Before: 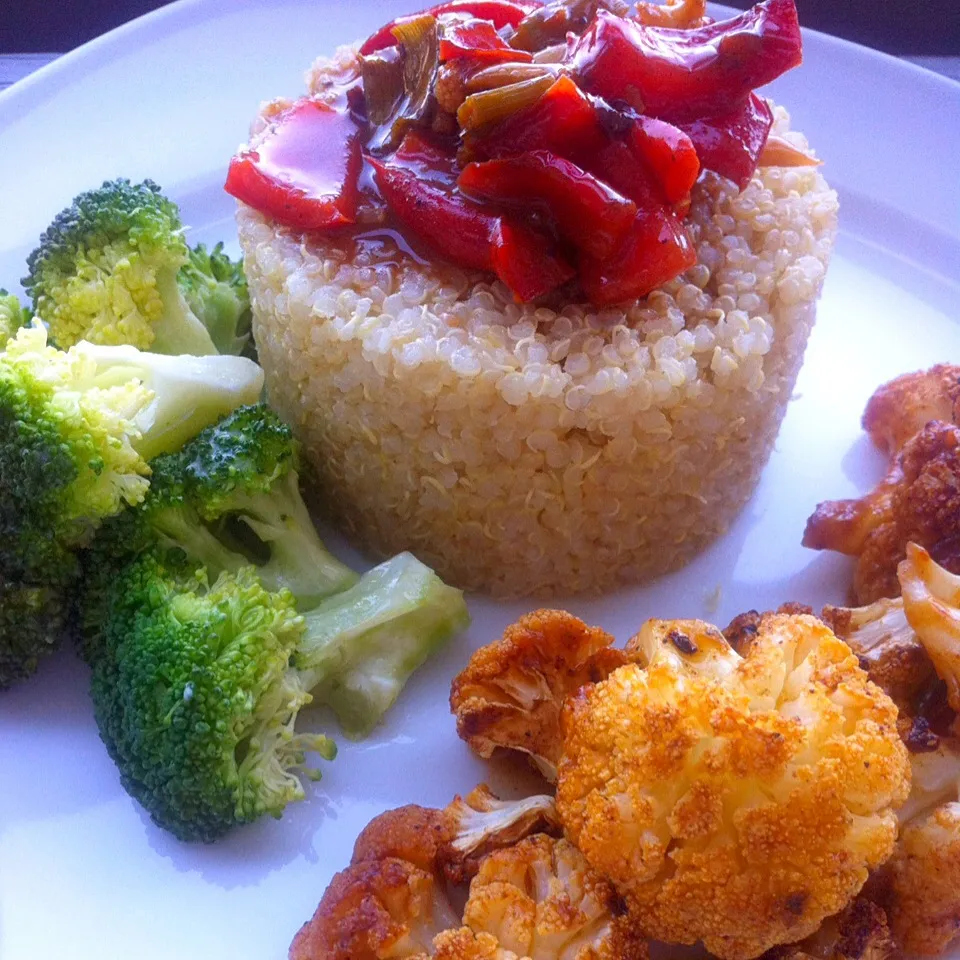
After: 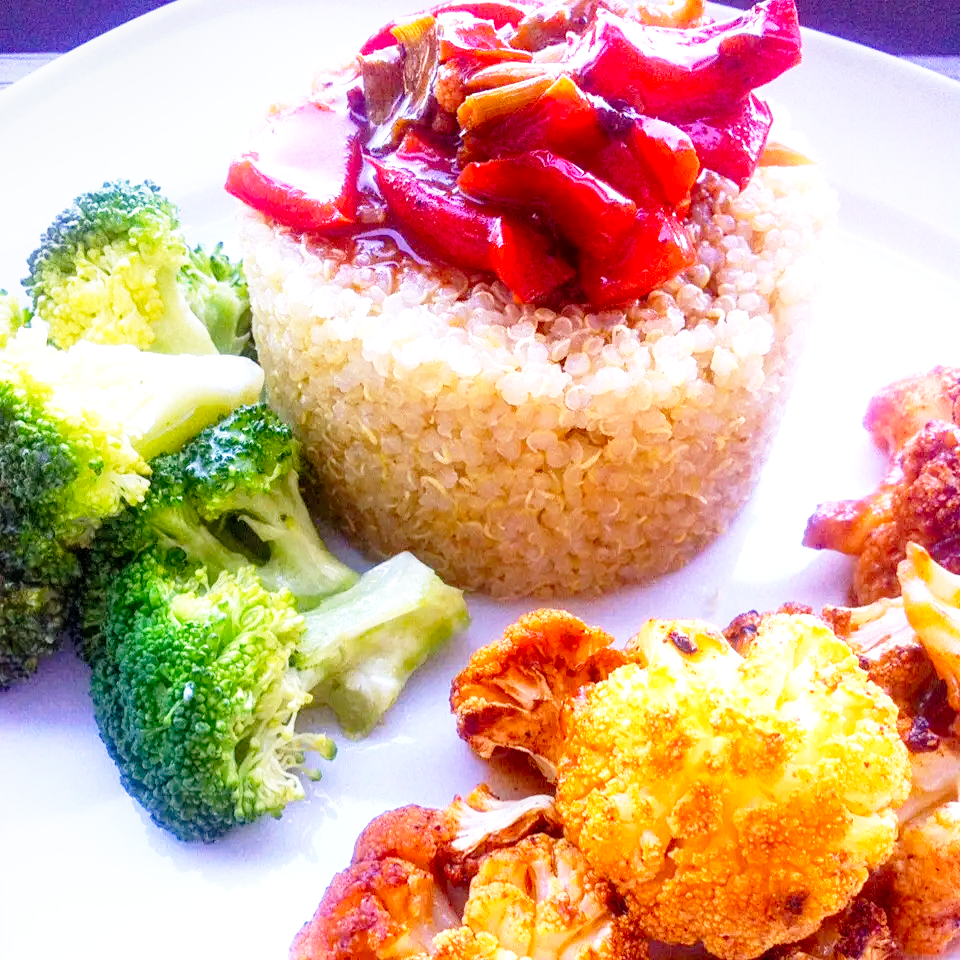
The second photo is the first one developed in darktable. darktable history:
exposure: black level correction 0.001, exposure 0.499 EV, compensate highlight preservation false
base curve: curves: ch0 [(0, 0) (0.012, 0.01) (0.073, 0.168) (0.31, 0.711) (0.645, 0.957) (1, 1)], preserve colors none
haze removal: compatibility mode true, adaptive false
local contrast: on, module defaults
